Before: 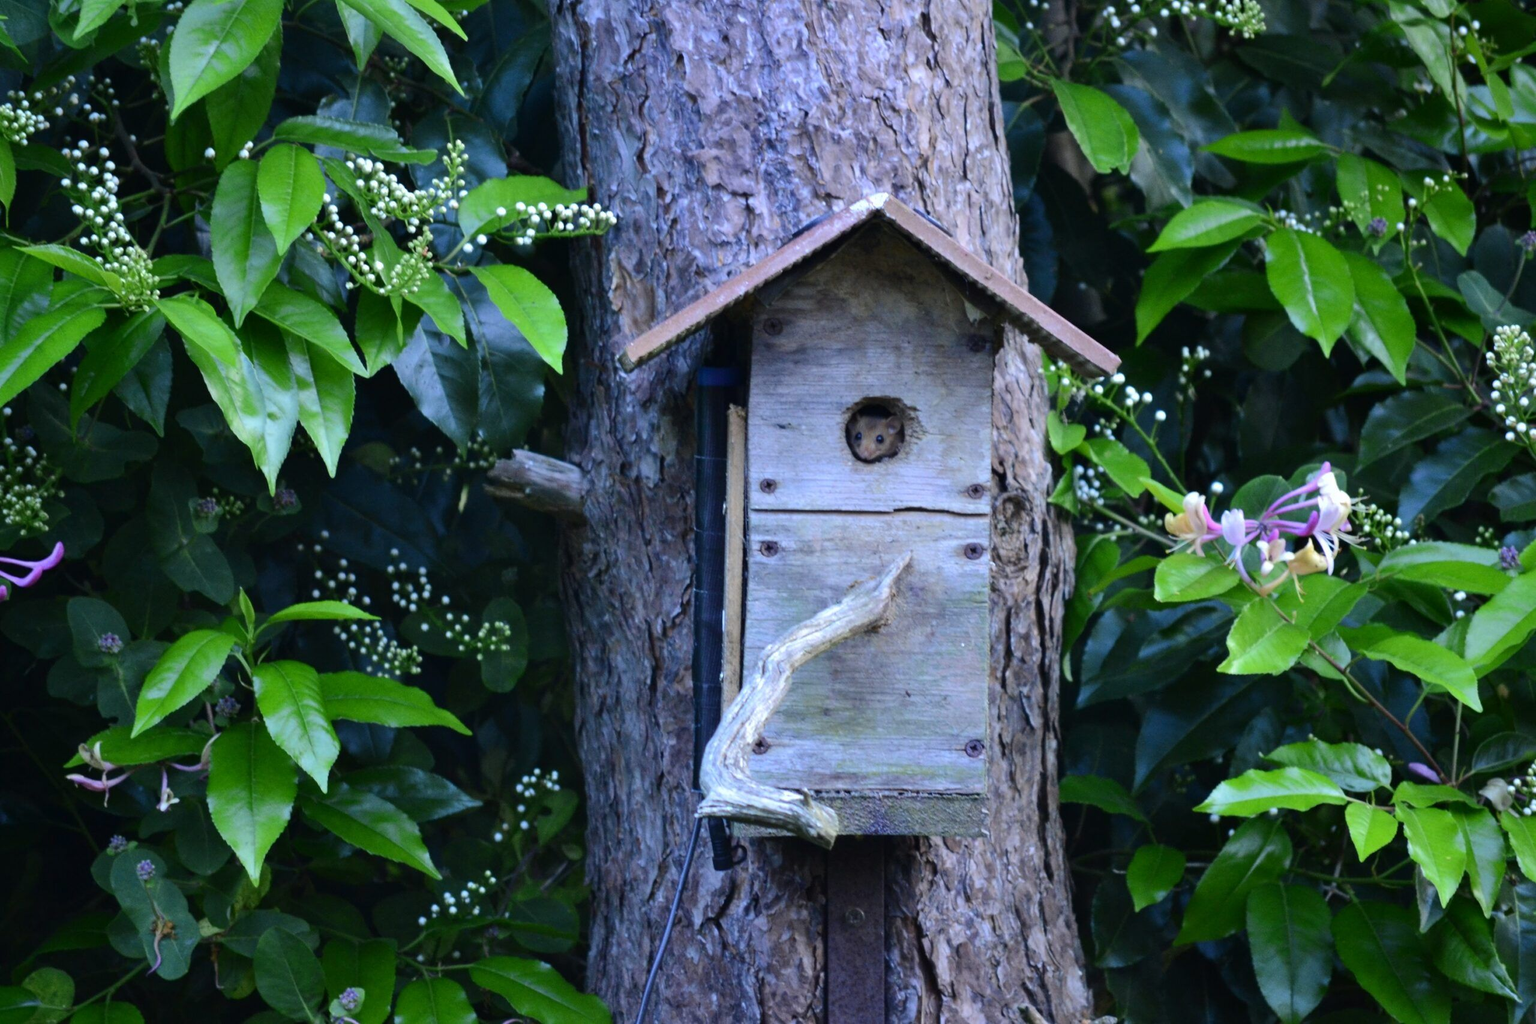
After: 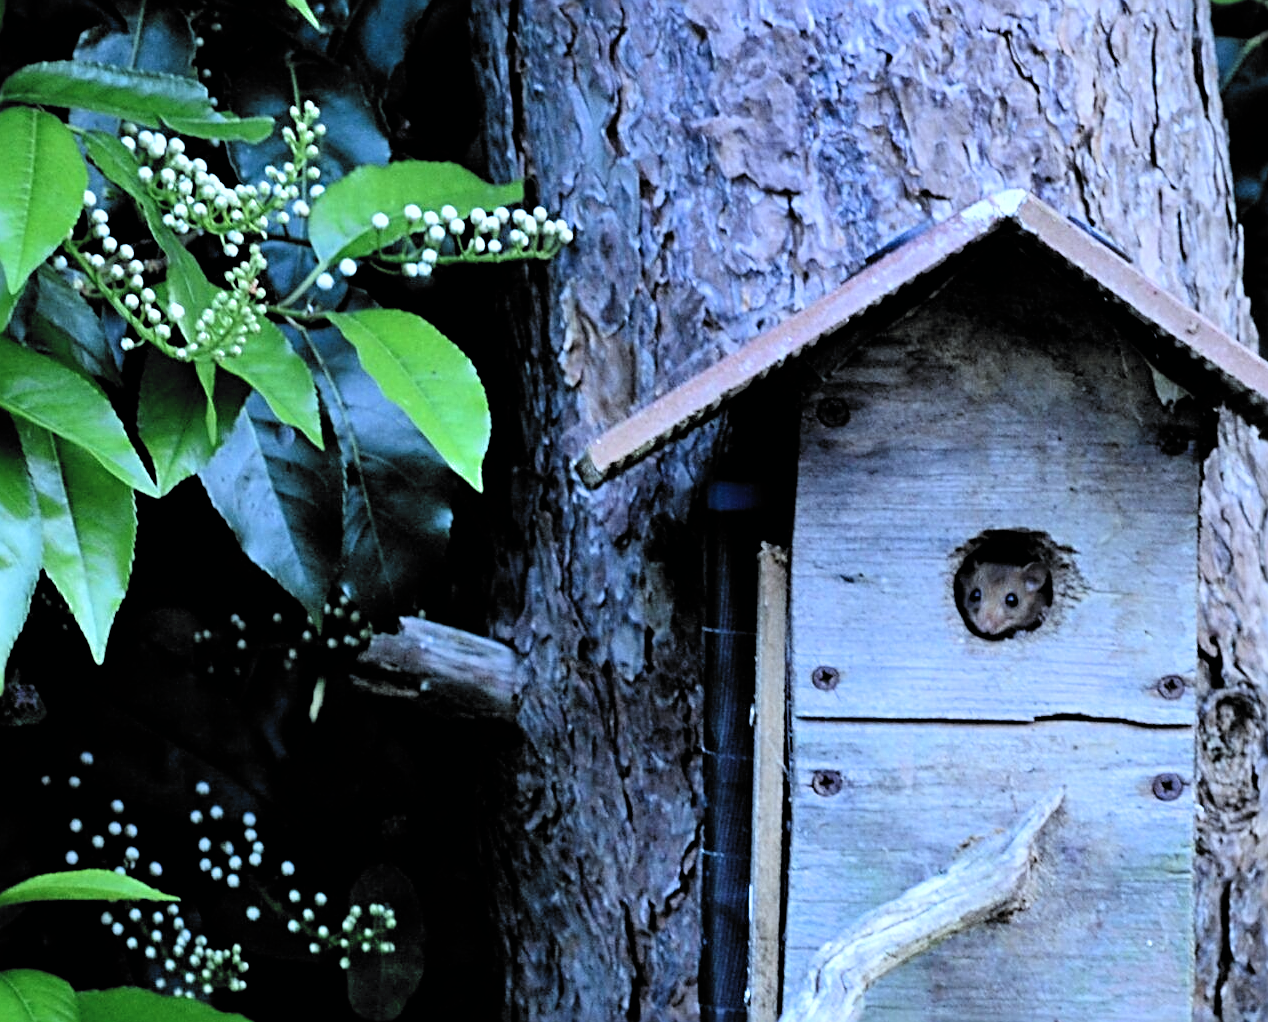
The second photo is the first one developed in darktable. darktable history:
crop: left 17.777%, top 7.77%, right 32.673%, bottom 32.322%
contrast brightness saturation: saturation -0.049
sharpen: radius 3.04, amount 0.759
filmic rgb: black relative exposure -5.01 EV, white relative exposure 3.19 EV, hardness 3.42, contrast 1.196, highlights saturation mix -29.51%, color science v6 (2022)
tone equalizer: -8 EV -0.415 EV, -7 EV -0.397 EV, -6 EV -0.366 EV, -5 EV -0.222 EV, -3 EV 0.243 EV, -2 EV 0.34 EV, -1 EV 0.373 EV, +0 EV 0.418 EV
exposure: compensate exposure bias true, compensate highlight preservation false
color correction: highlights a* -4.1, highlights b* -11.11
